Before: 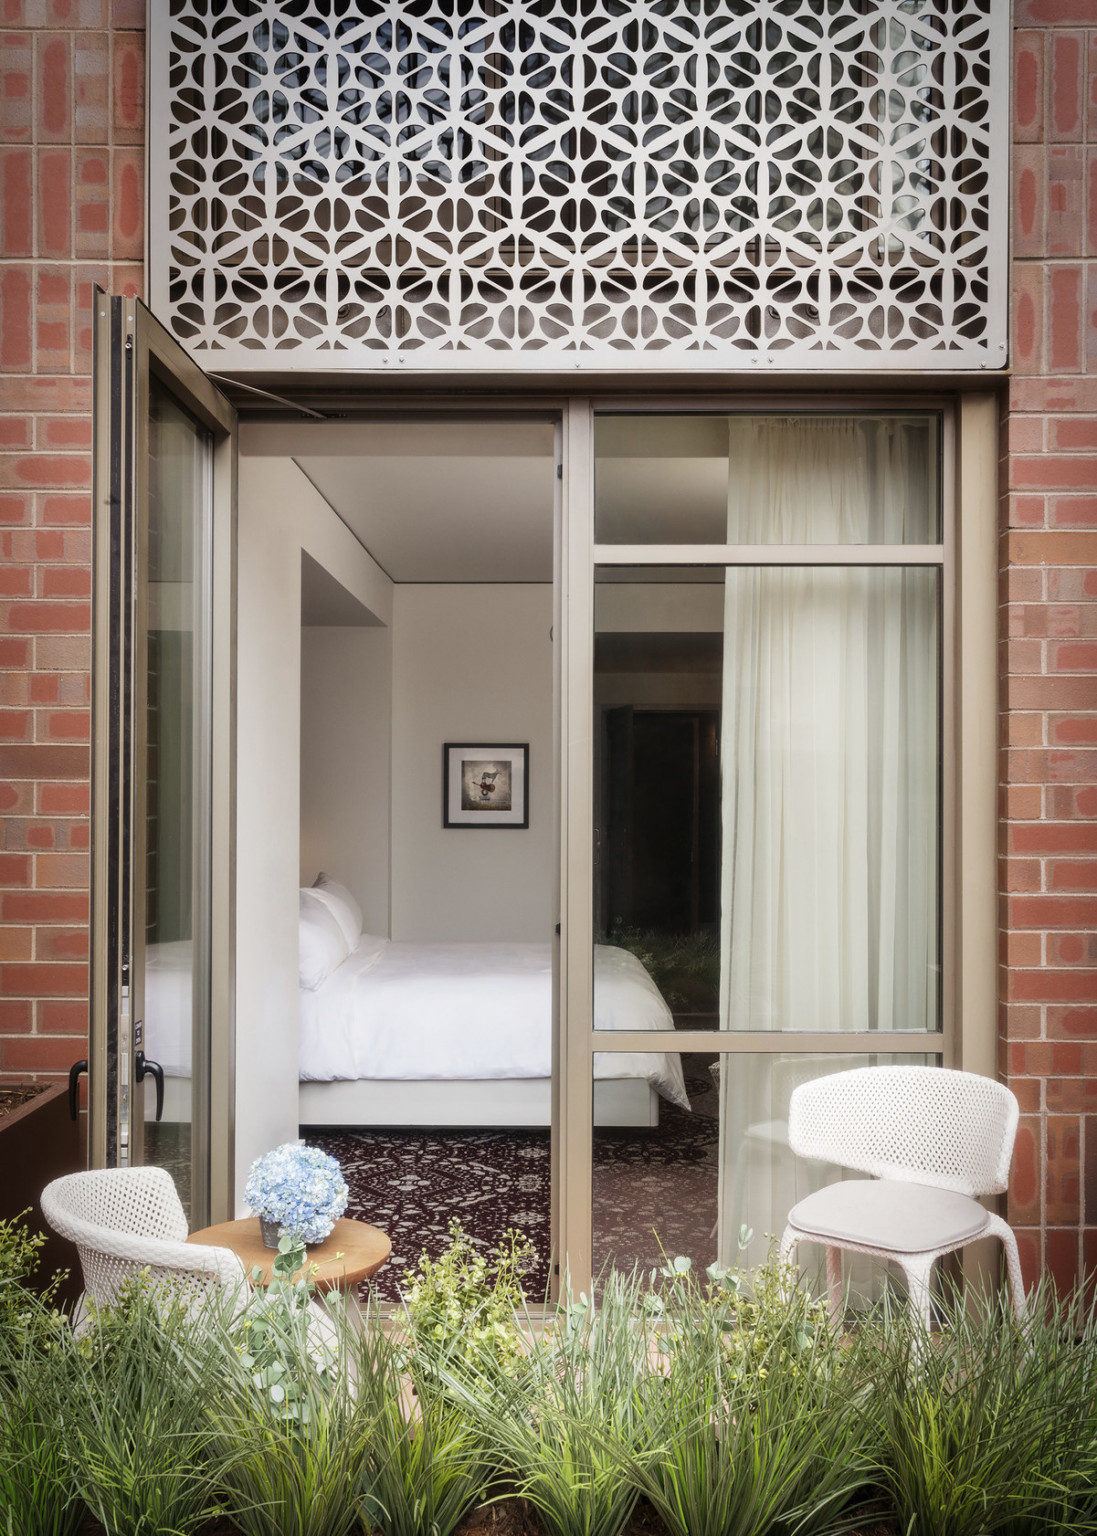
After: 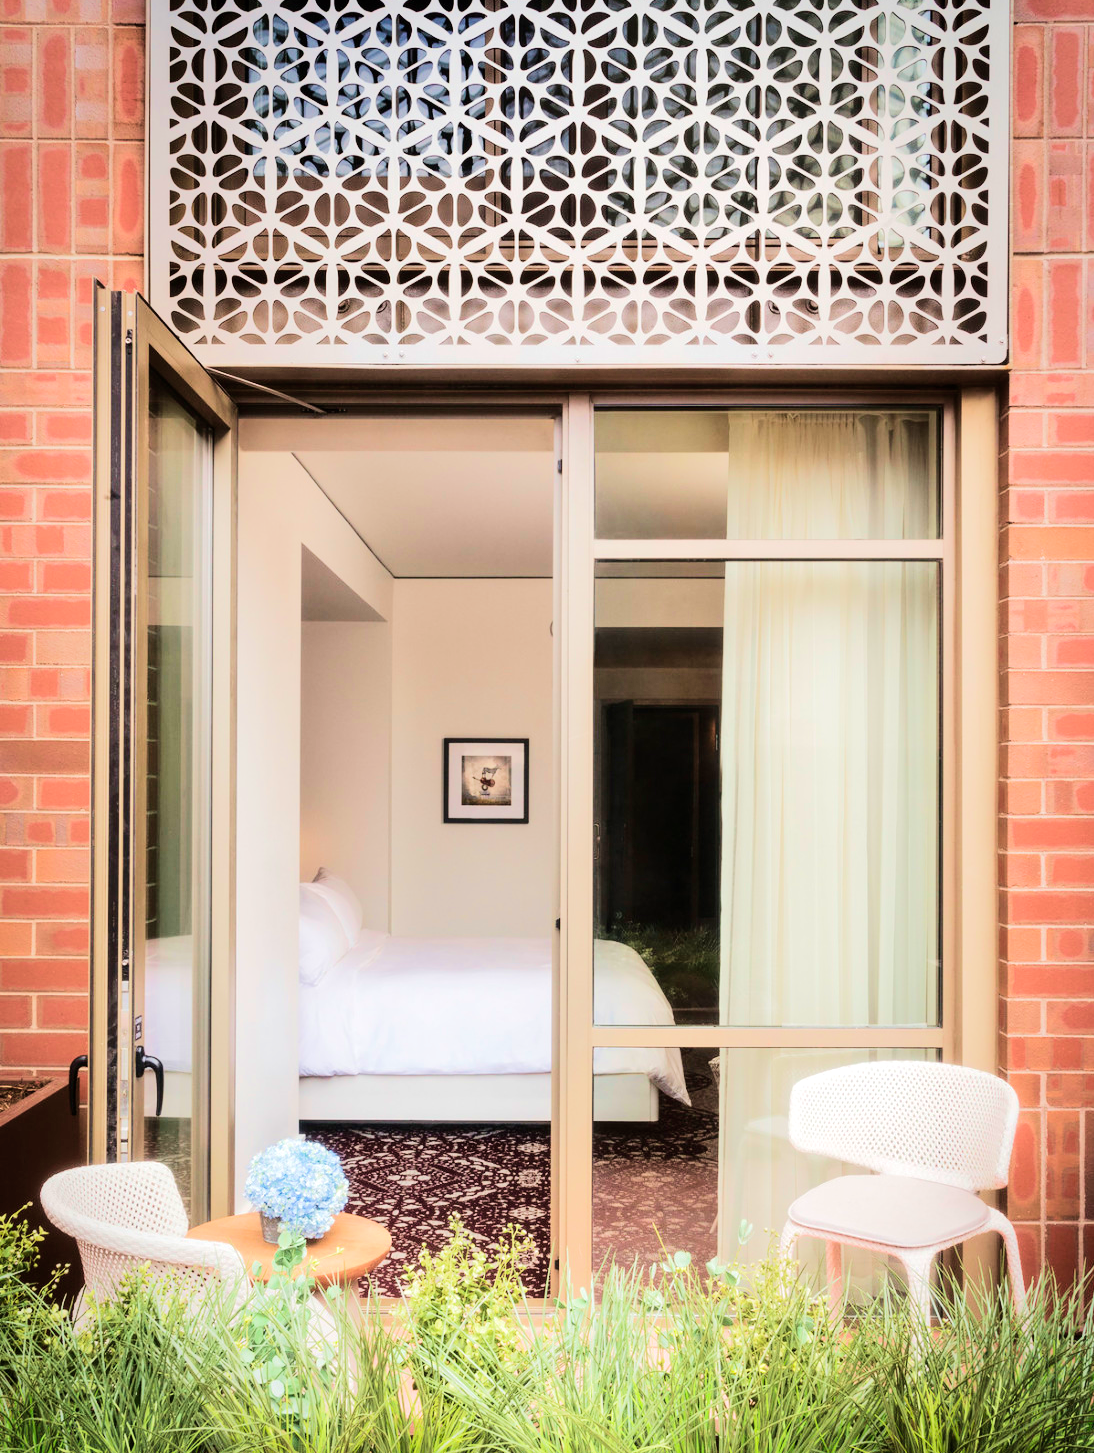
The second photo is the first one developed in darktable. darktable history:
contrast brightness saturation: saturation -0.052
crop: top 0.368%, right 0.254%, bottom 5.014%
tone equalizer: -7 EV 0.164 EV, -6 EV 0.631 EV, -5 EV 1.16 EV, -4 EV 1.32 EV, -3 EV 1.17 EV, -2 EV 0.6 EV, -1 EV 0.167 EV, edges refinement/feathering 500, mask exposure compensation -1.57 EV, preserve details no
velvia: strength 44.57%
